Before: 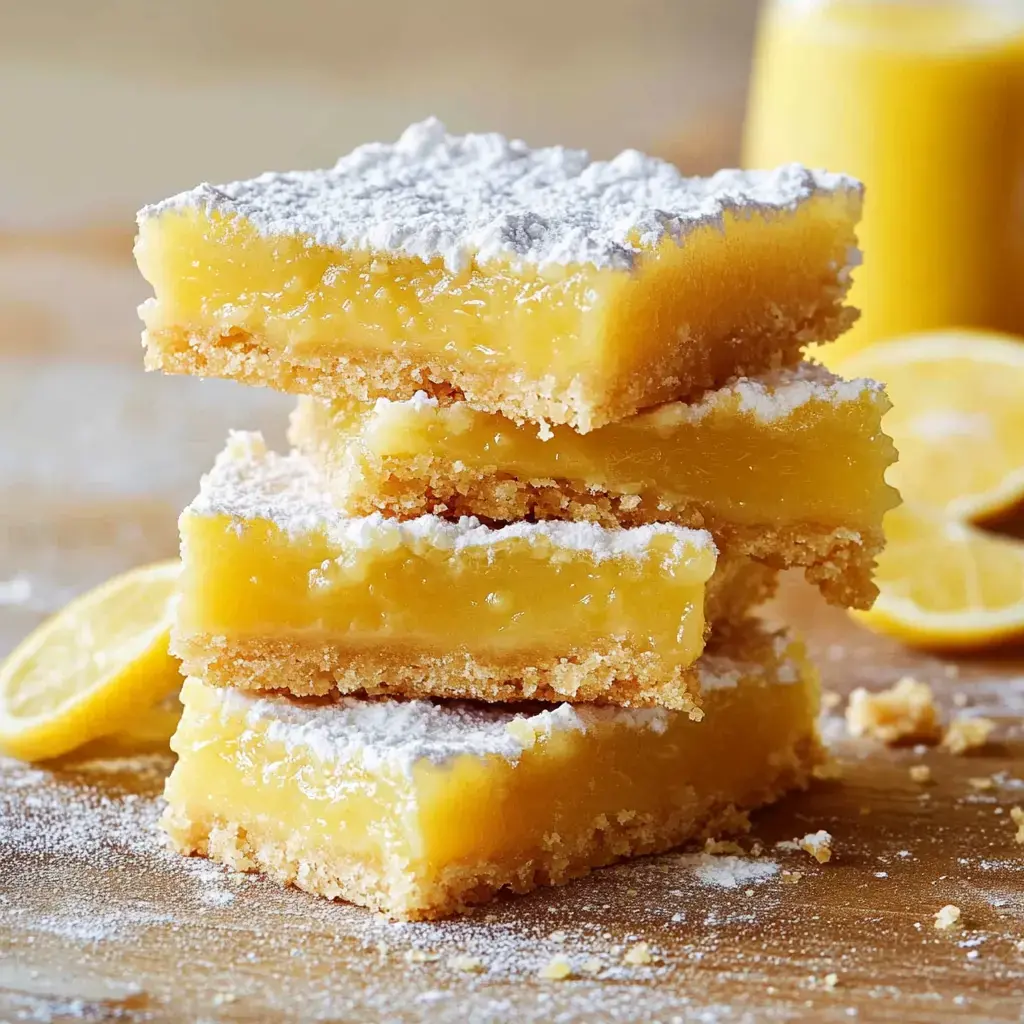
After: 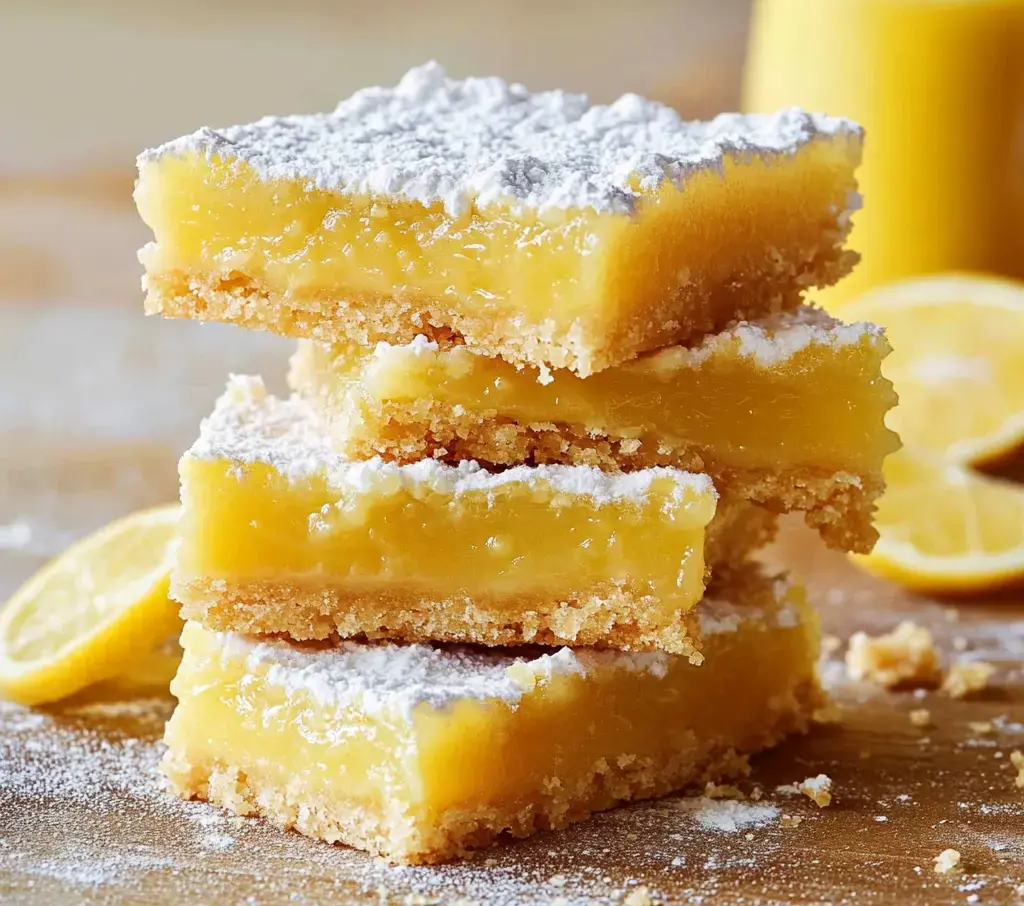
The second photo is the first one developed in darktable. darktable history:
crop and rotate: top 5.511%, bottom 5.946%
